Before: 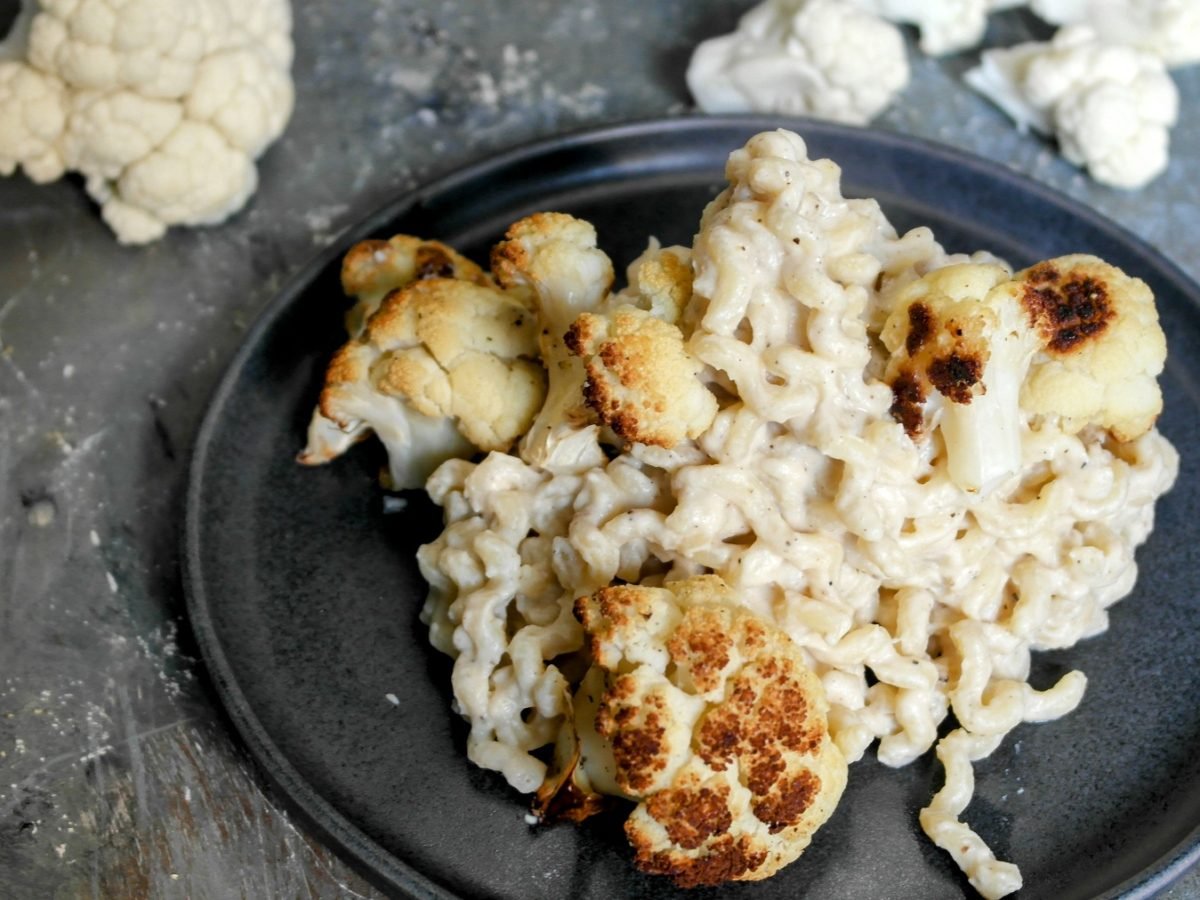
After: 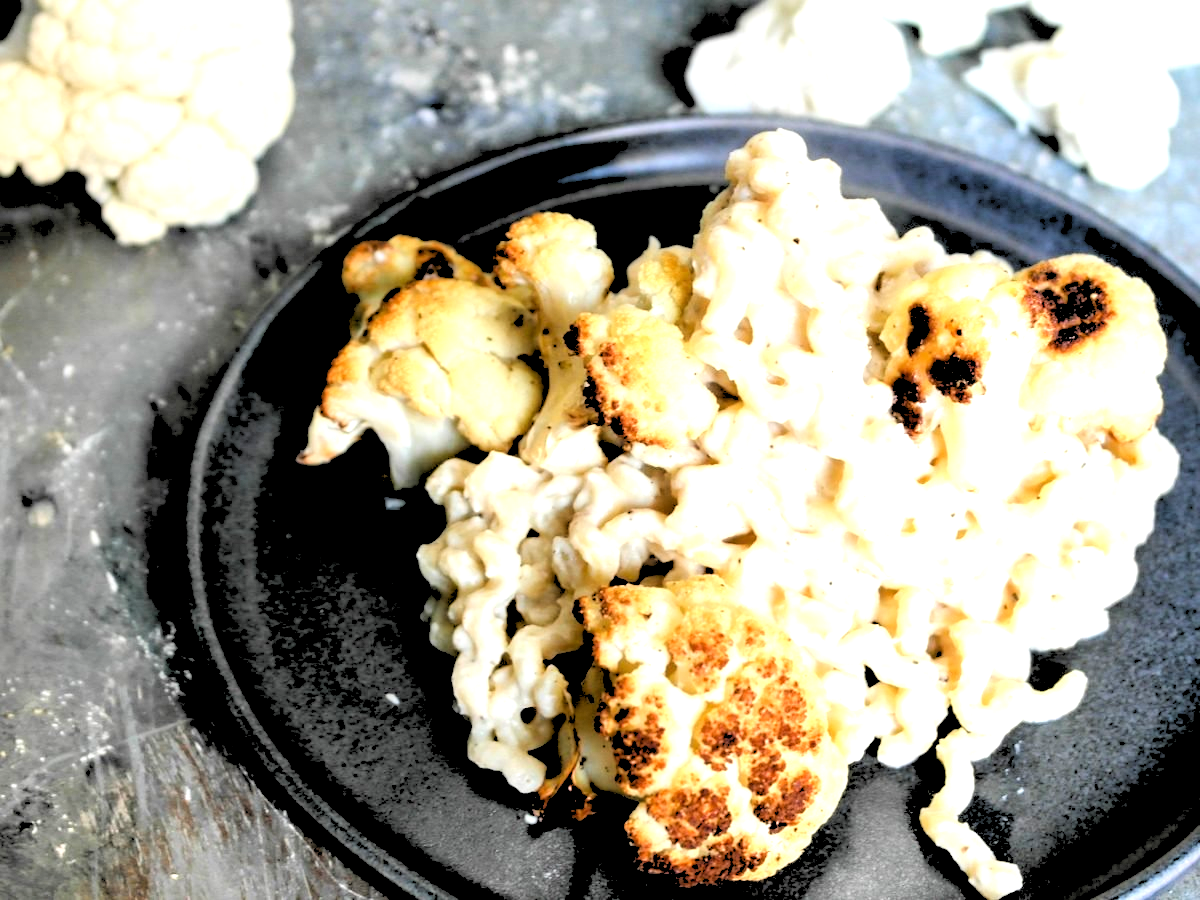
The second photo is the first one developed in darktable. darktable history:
rgb levels: levels [[0.027, 0.429, 0.996], [0, 0.5, 1], [0, 0.5, 1]]
exposure: black level correction 0.001, exposure 0.5 EV, compensate exposure bias true, compensate highlight preservation false
tone equalizer: -8 EV -0.75 EV, -7 EV -0.7 EV, -6 EV -0.6 EV, -5 EV -0.4 EV, -3 EV 0.4 EV, -2 EV 0.6 EV, -1 EV 0.7 EV, +0 EV 0.75 EV, edges refinement/feathering 500, mask exposure compensation -1.57 EV, preserve details no
